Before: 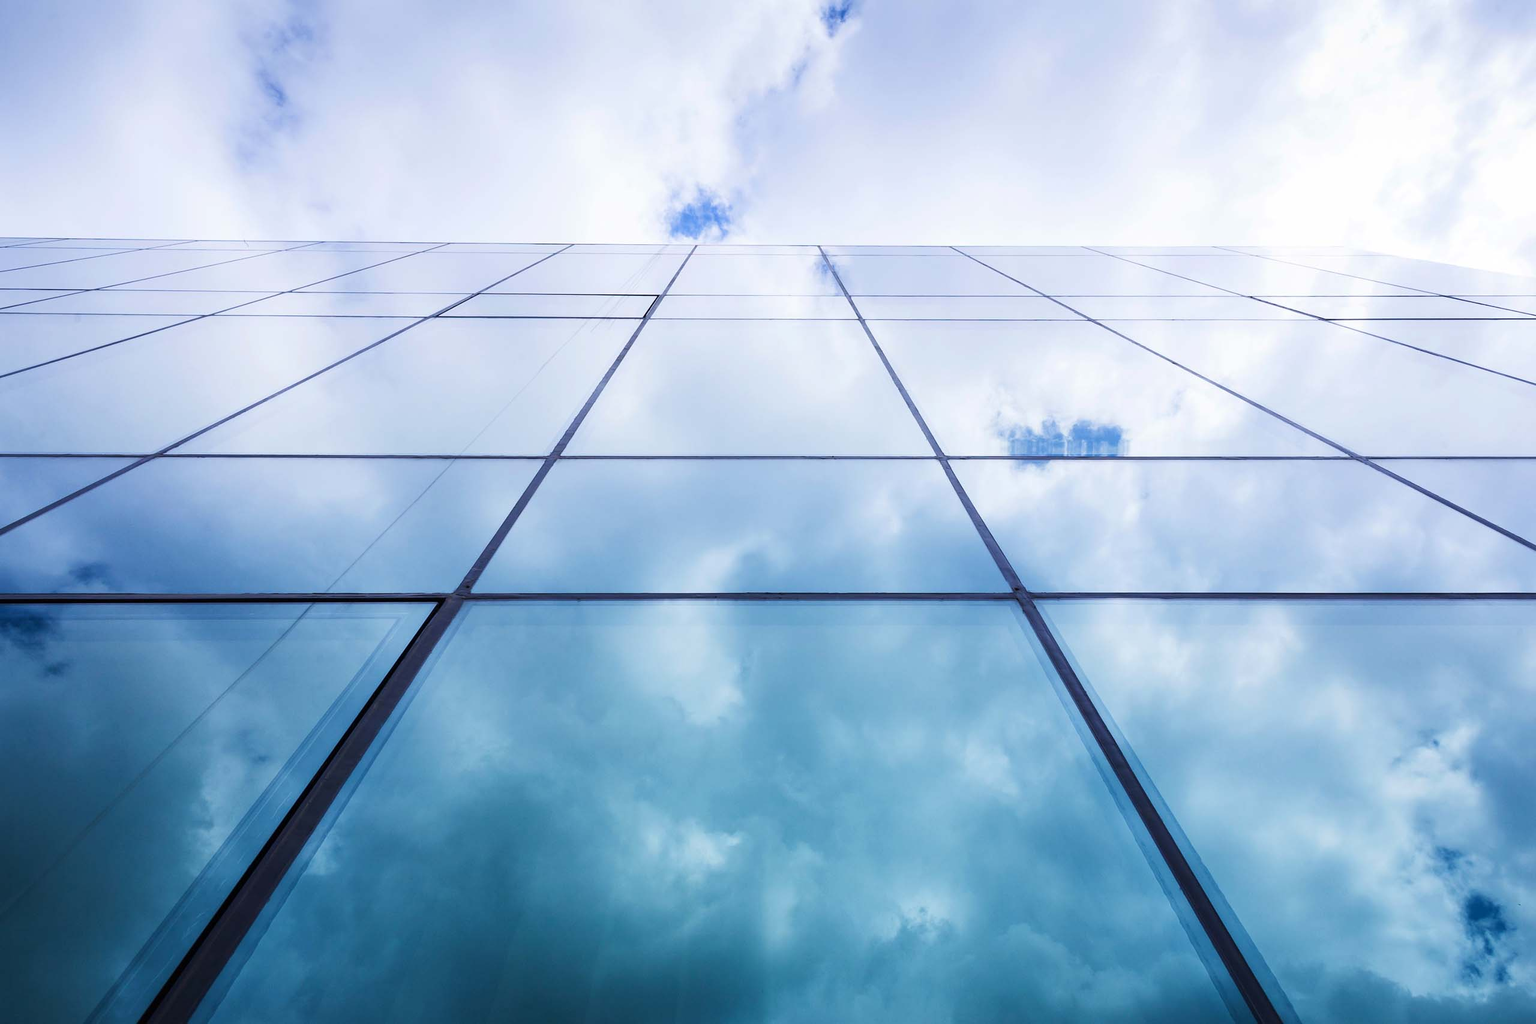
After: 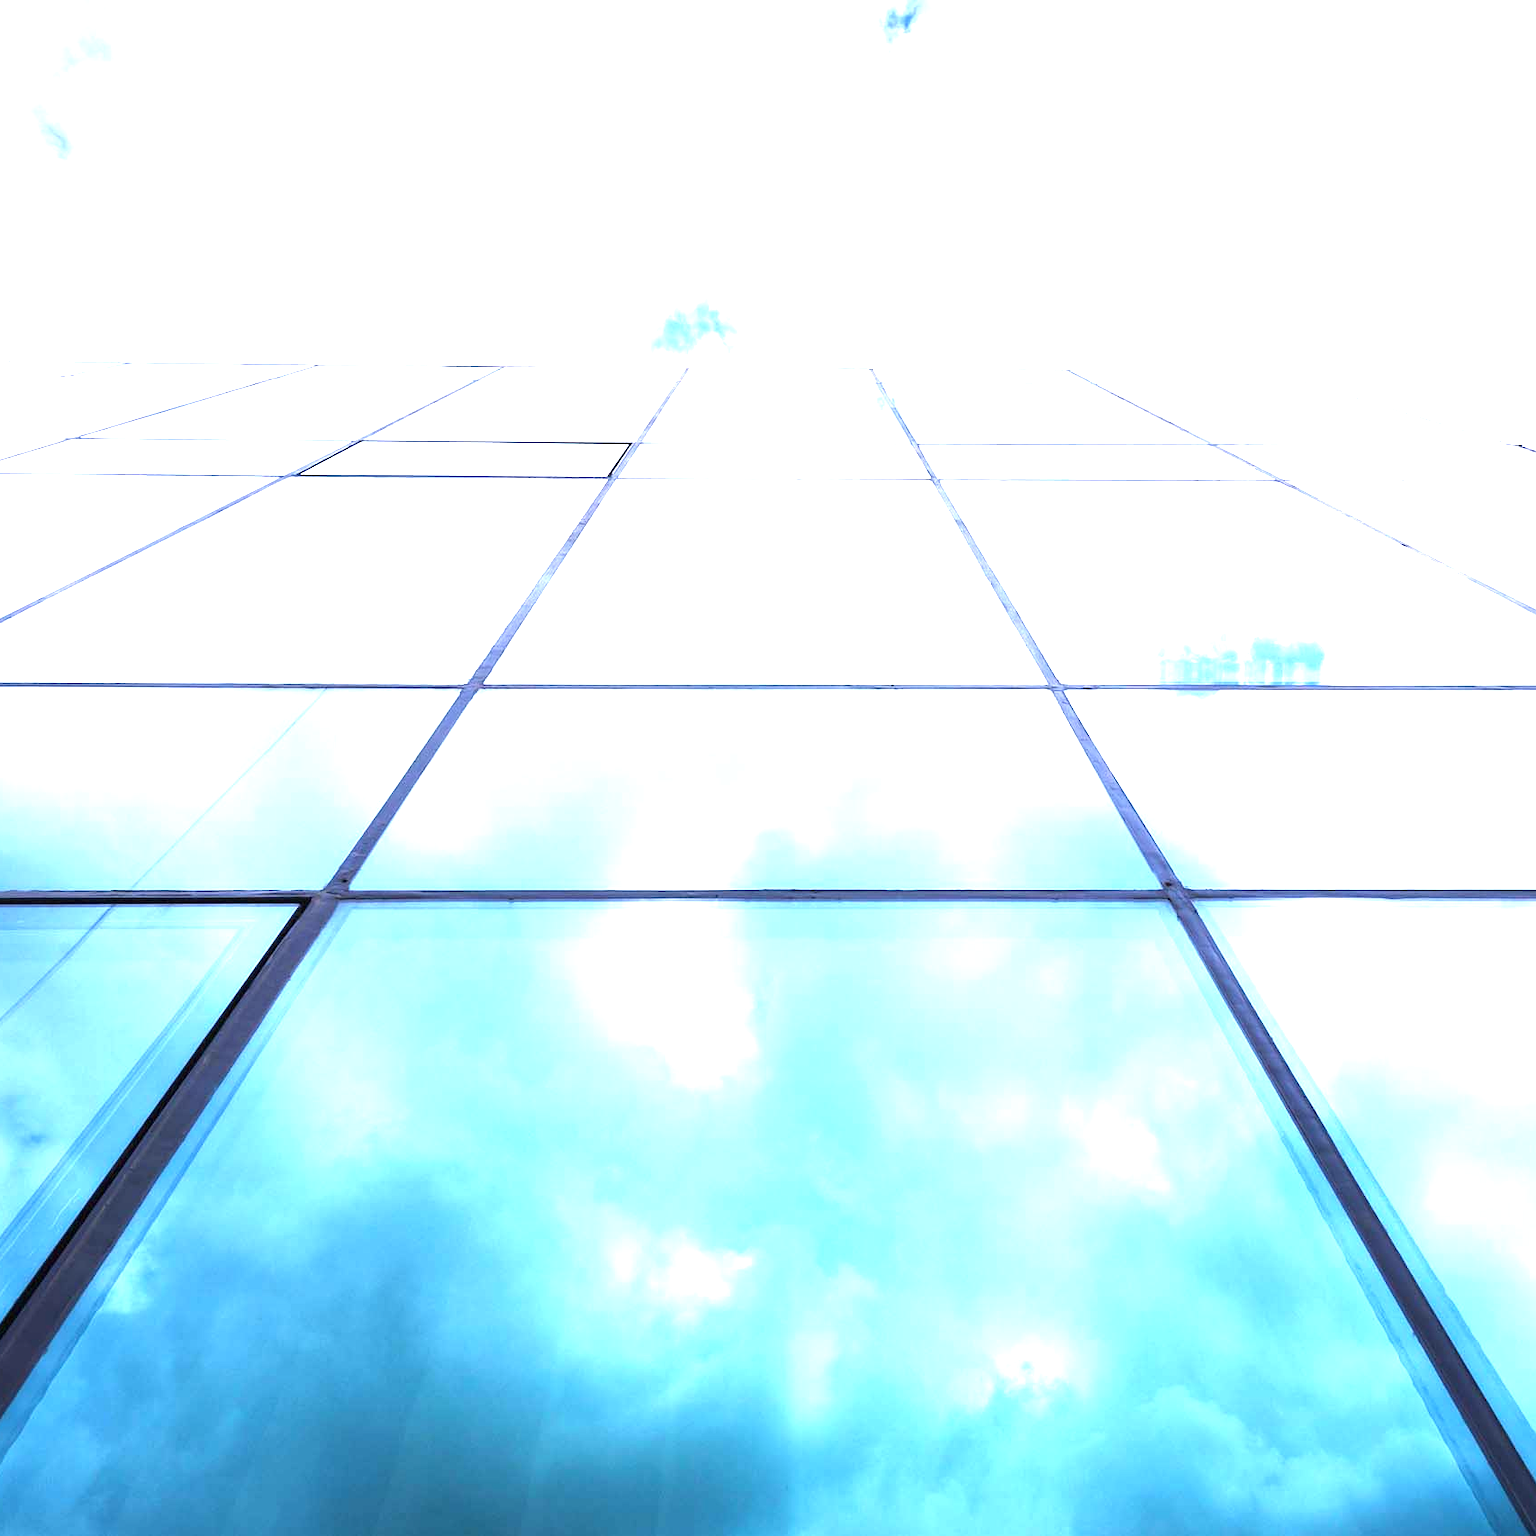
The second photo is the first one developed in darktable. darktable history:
exposure: black level correction 0, exposure 1.675 EV, compensate exposure bias true, compensate highlight preservation false
crop and rotate: left 15.546%, right 17.787%
